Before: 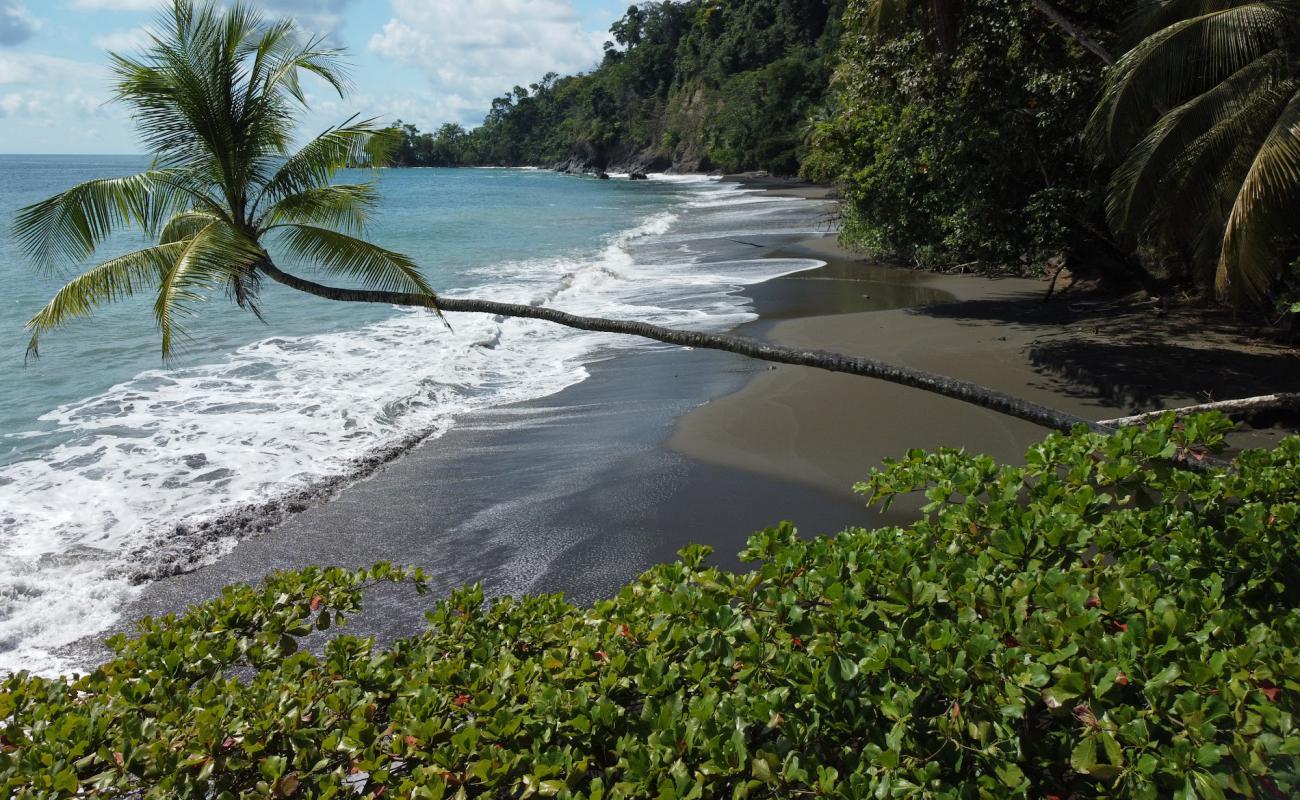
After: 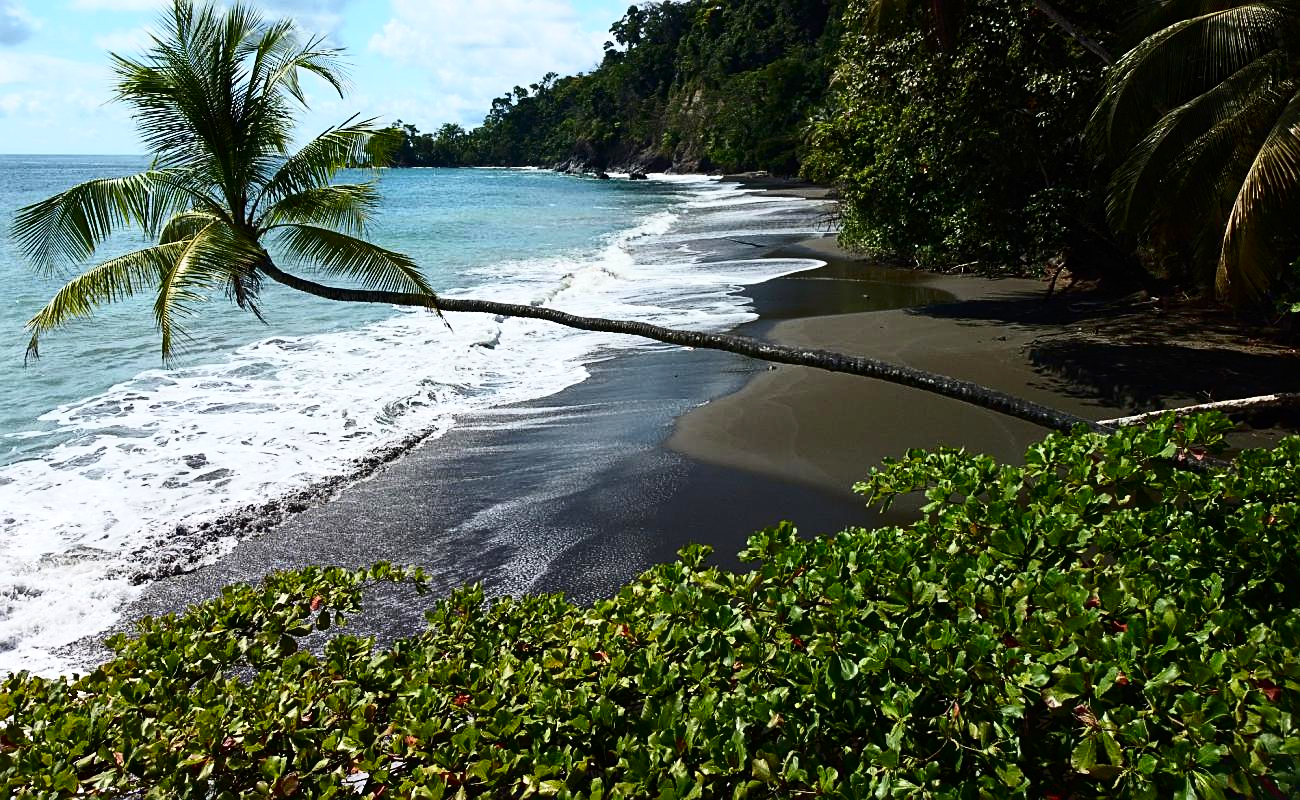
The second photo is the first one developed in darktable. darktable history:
contrast brightness saturation: contrast 0.407, brightness 0.049, saturation 0.261
sharpen: on, module defaults
